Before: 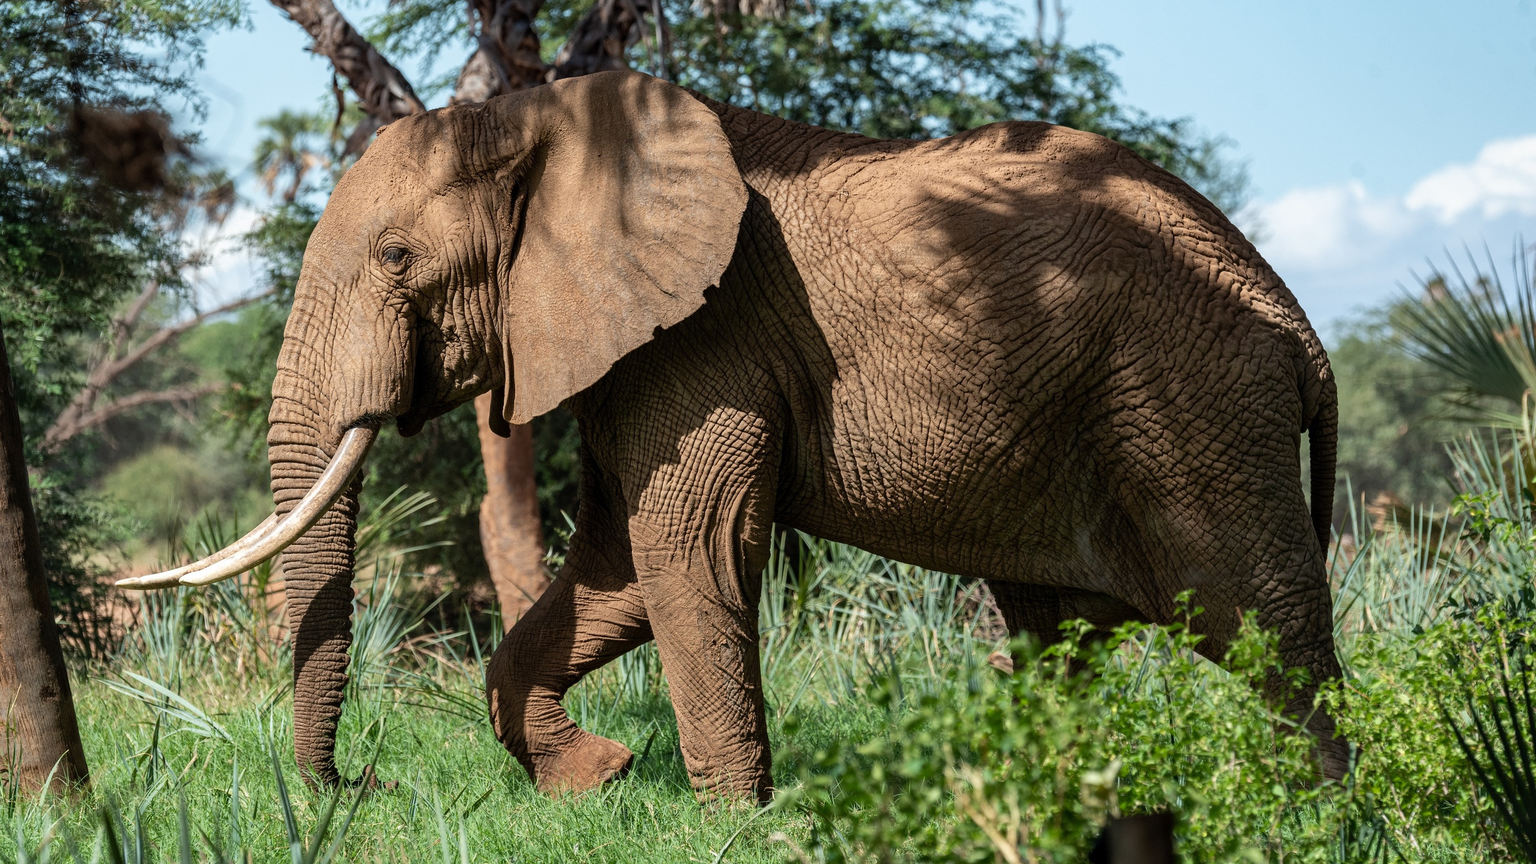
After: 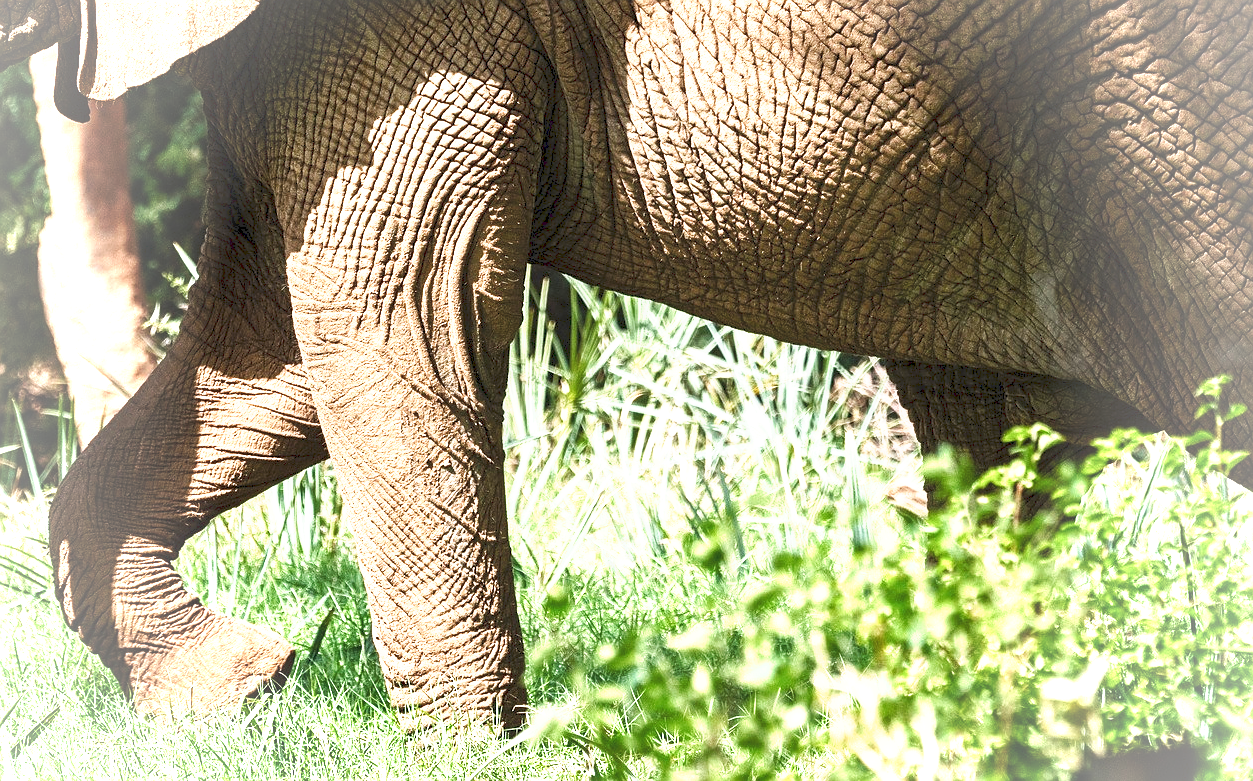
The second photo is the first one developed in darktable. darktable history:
color balance rgb: perceptual saturation grading › global saturation 0.216%, perceptual saturation grading › highlights -19.704%, perceptual saturation grading › shadows 19.524%, perceptual brilliance grading › highlights 10.69%, perceptual brilliance grading › shadows -11.176%, global vibrance 20%
crop: left 29.748%, top 42.214%, right 21.304%, bottom 3.497%
tone curve: curves: ch0 [(0, 0) (0.003, 0.115) (0.011, 0.133) (0.025, 0.157) (0.044, 0.182) (0.069, 0.209) (0.1, 0.239) (0.136, 0.279) (0.177, 0.326) (0.224, 0.379) (0.277, 0.436) (0.335, 0.507) (0.399, 0.587) (0.468, 0.671) (0.543, 0.75) (0.623, 0.837) (0.709, 0.916) (0.801, 0.978) (0.898, 0.985) (1, 1)], preserve colors none
exposure: exposure 1 EV, compensate highlight preservation false
vignetting: fall-off start 67.06%, brightness 0.317, saturation -0.002, width/height ratio 1.006
sharpen: radius 0.984, amount 0.608
